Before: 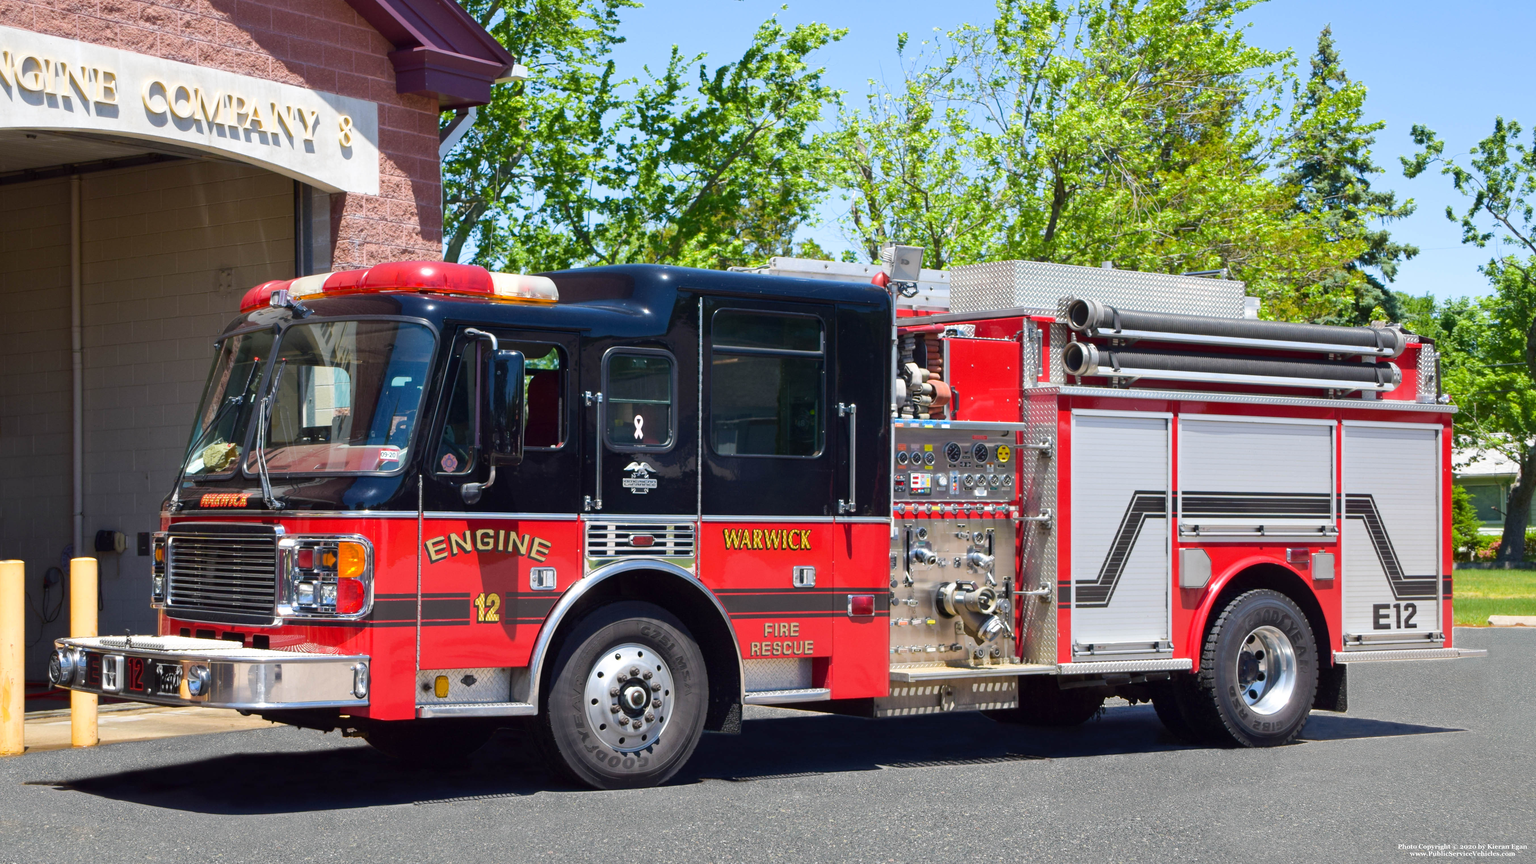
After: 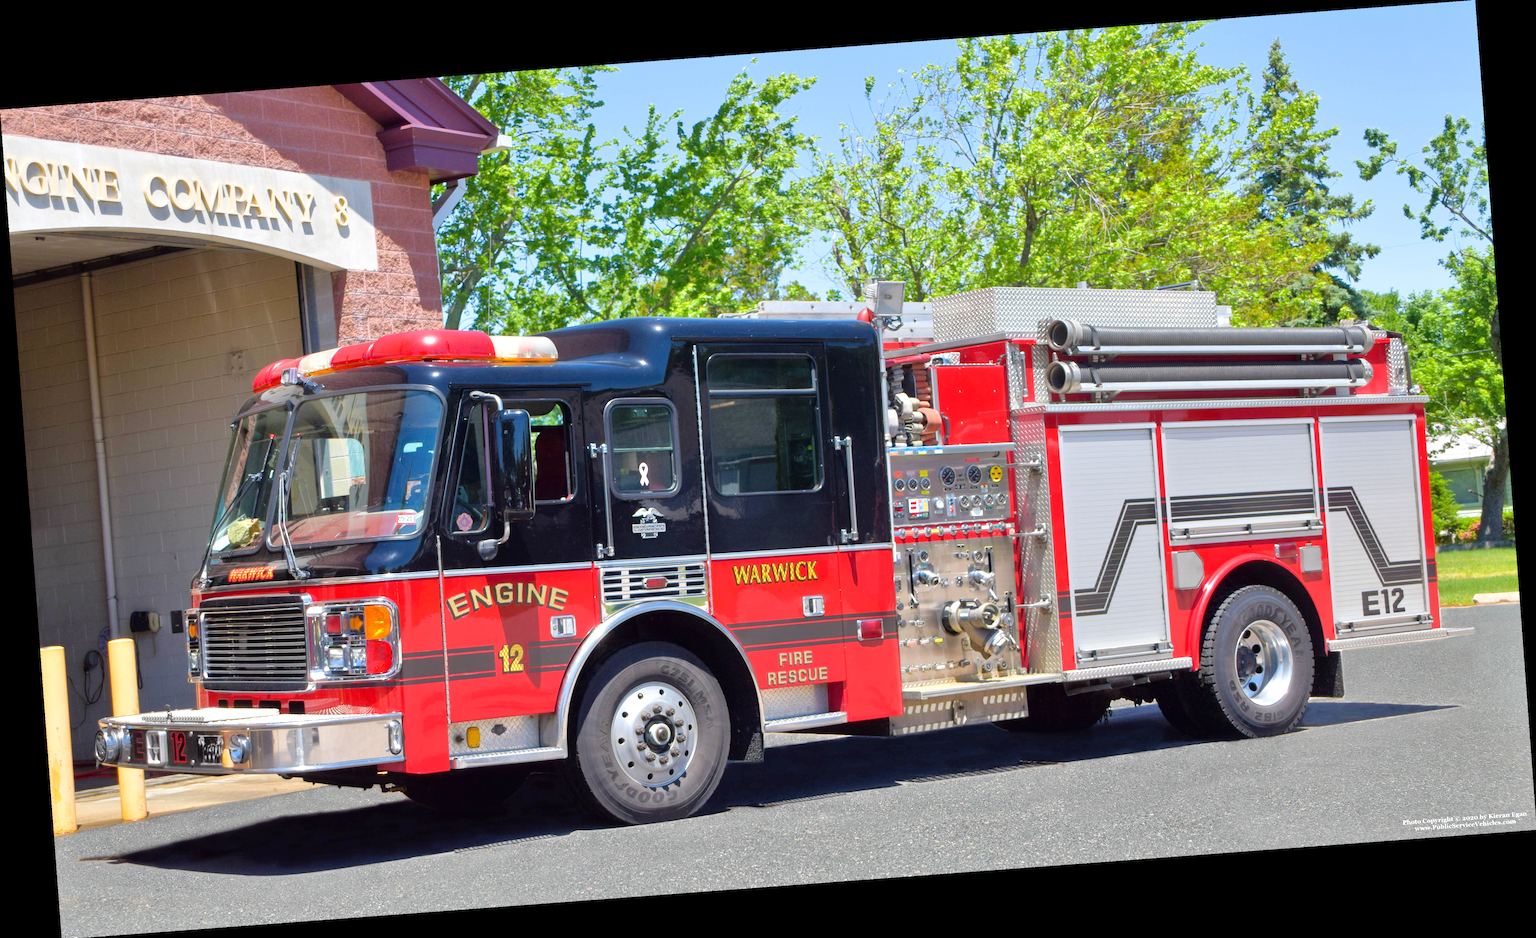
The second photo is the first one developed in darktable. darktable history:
rotate and perspective: rotation -4.25°, automatic cropping off
tone equalizer: -7 EV 0.15 EV, -6 EV 0.6 EV, -5 EV 1.15 EV, -4 EV 1.33 EV, -3 EV 1.15 EV, -2 EV 0.6 EV, -1 EV 0.15 EV, mask exposure compensation -0.5 EV
